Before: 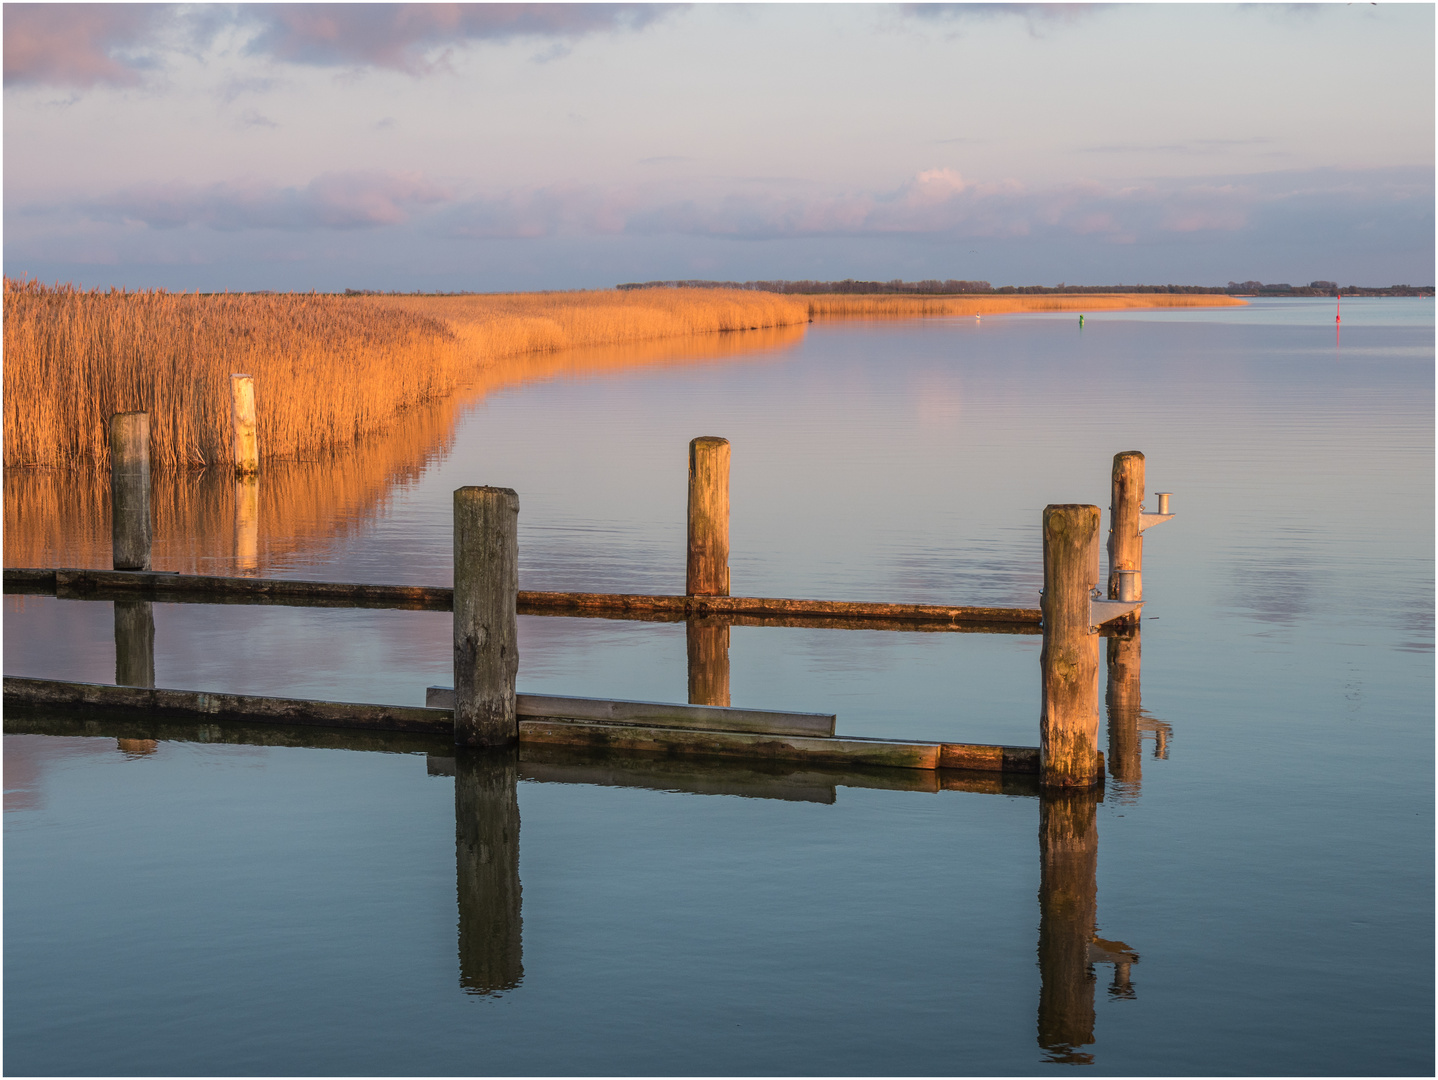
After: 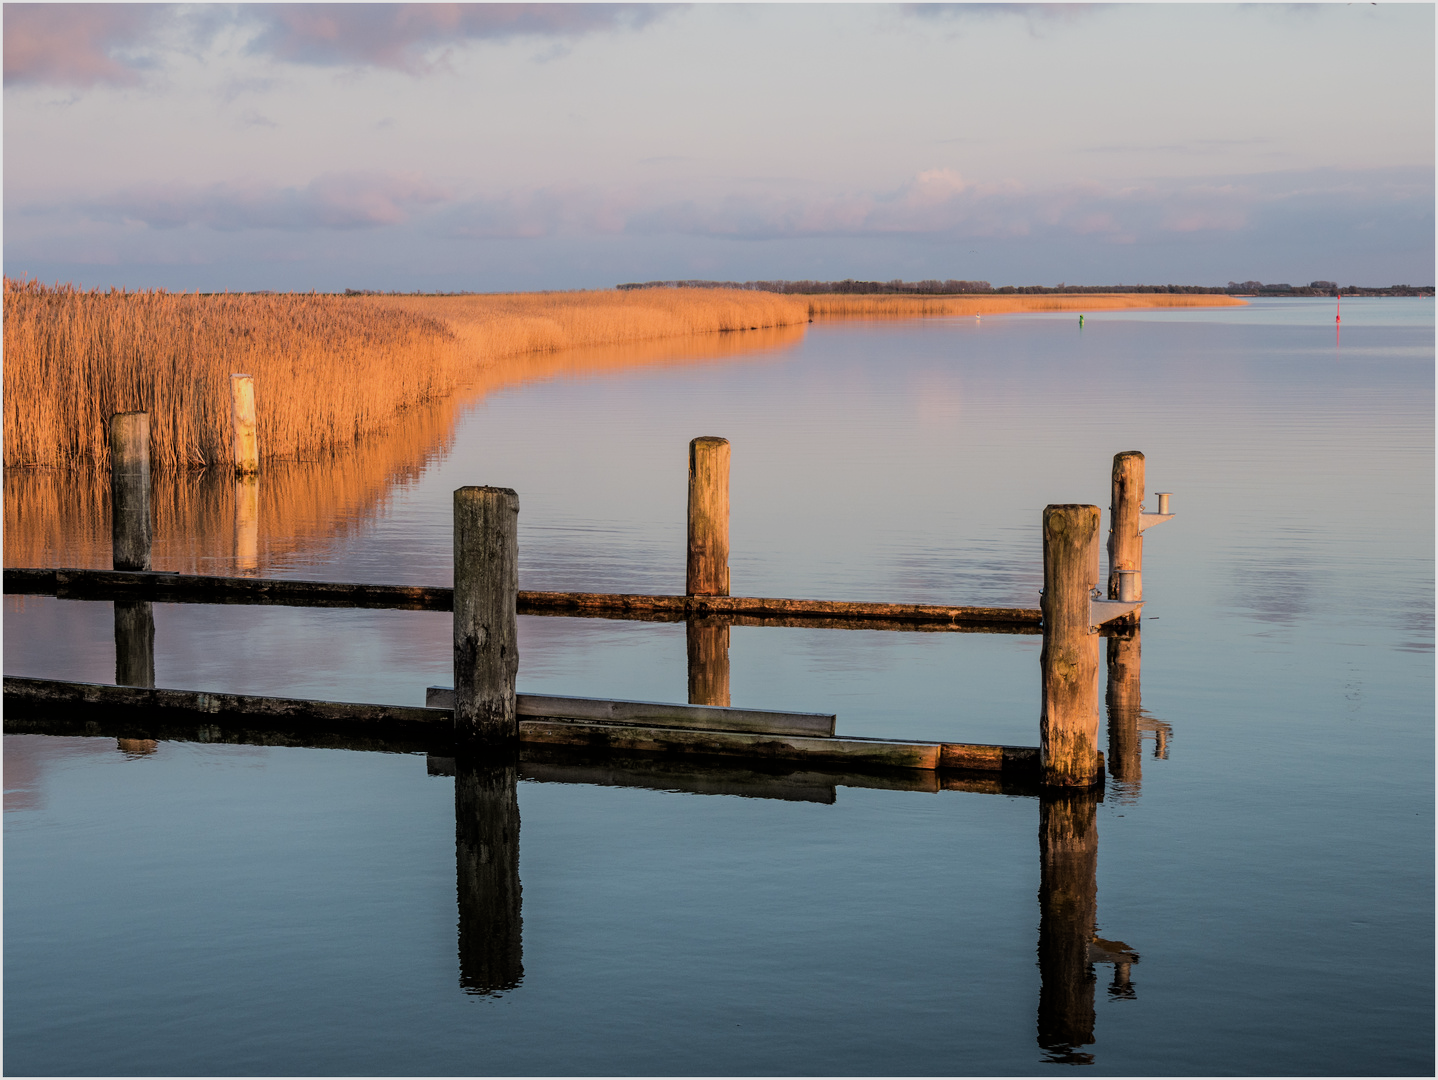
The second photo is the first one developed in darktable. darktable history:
filmic rgb: black relative exposure -5.03 EV, white relative exposure 3.96 EV, hardness 2.9, contrast 1.191, highlights saturation mix -28.7%
